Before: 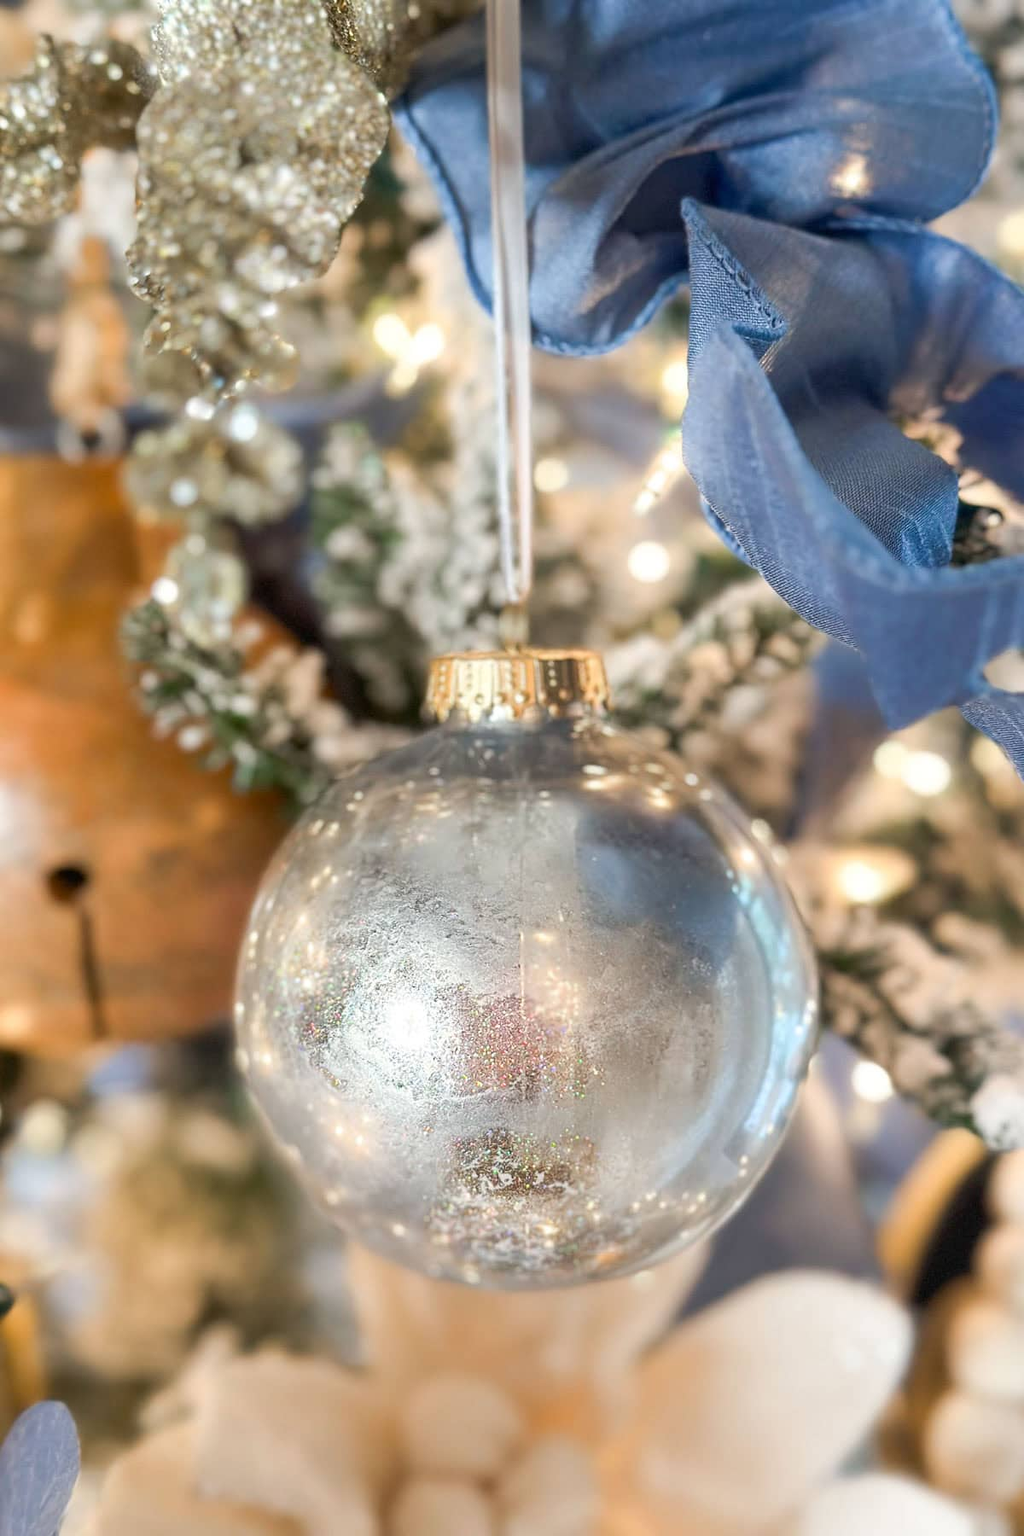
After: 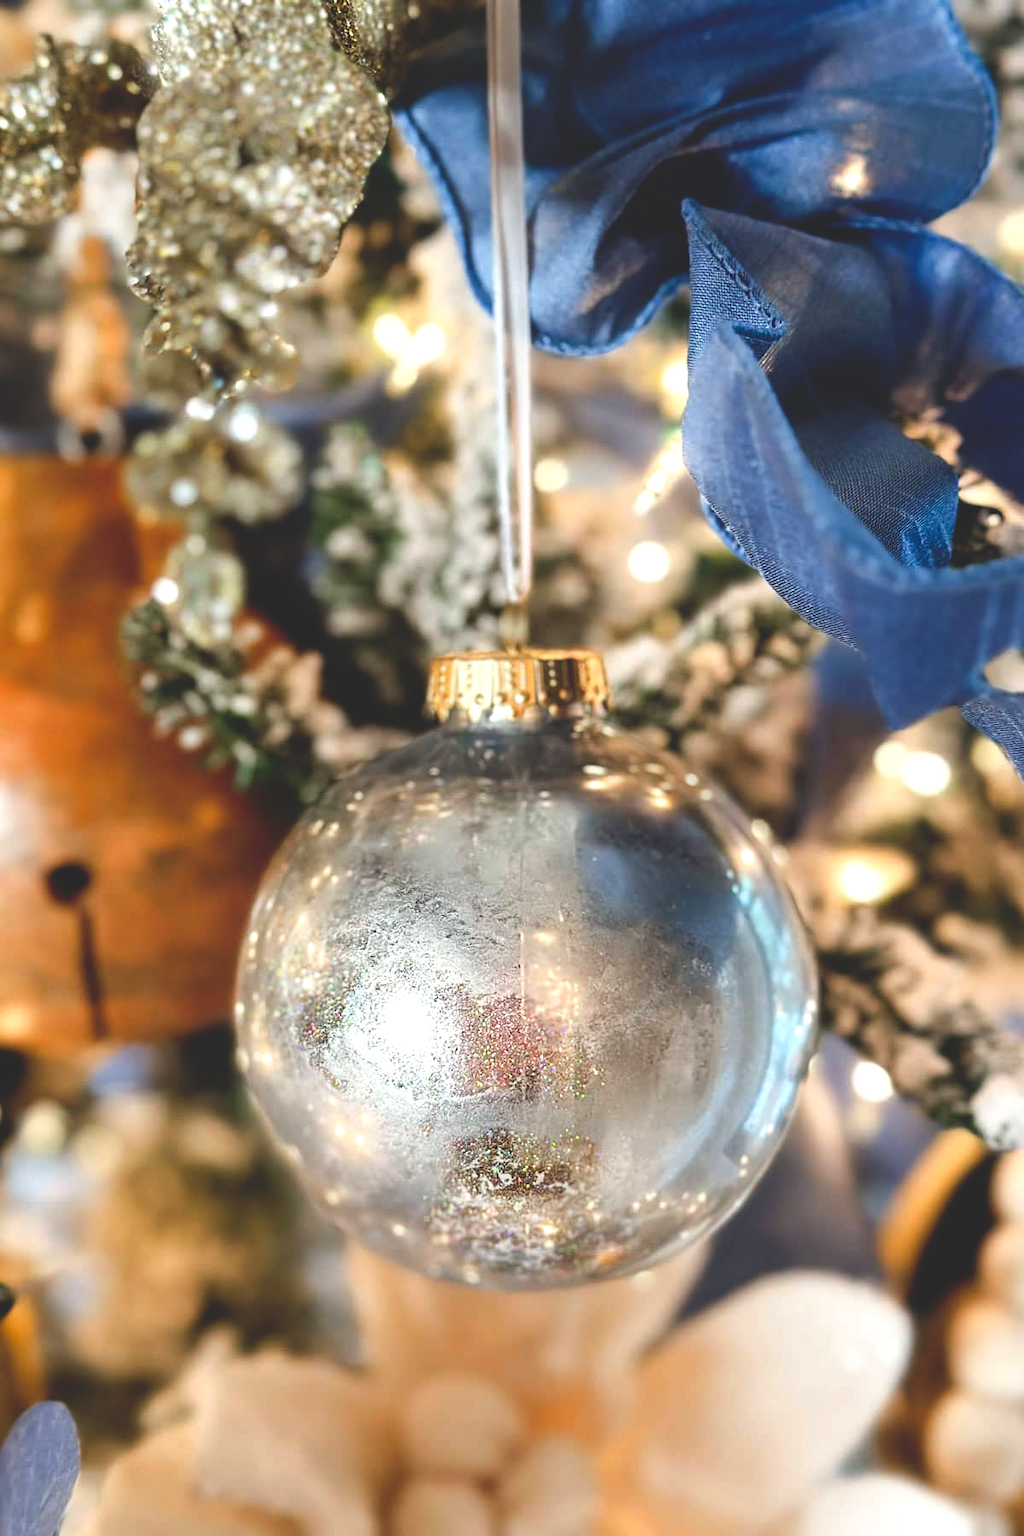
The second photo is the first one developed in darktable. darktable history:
exposure: exposure 0.207 EV, compensate highlight preservation false
base curve: curves: ch0 [(0, 0.02) (0.083, 0.036) (1, 1)], preserve colors none
